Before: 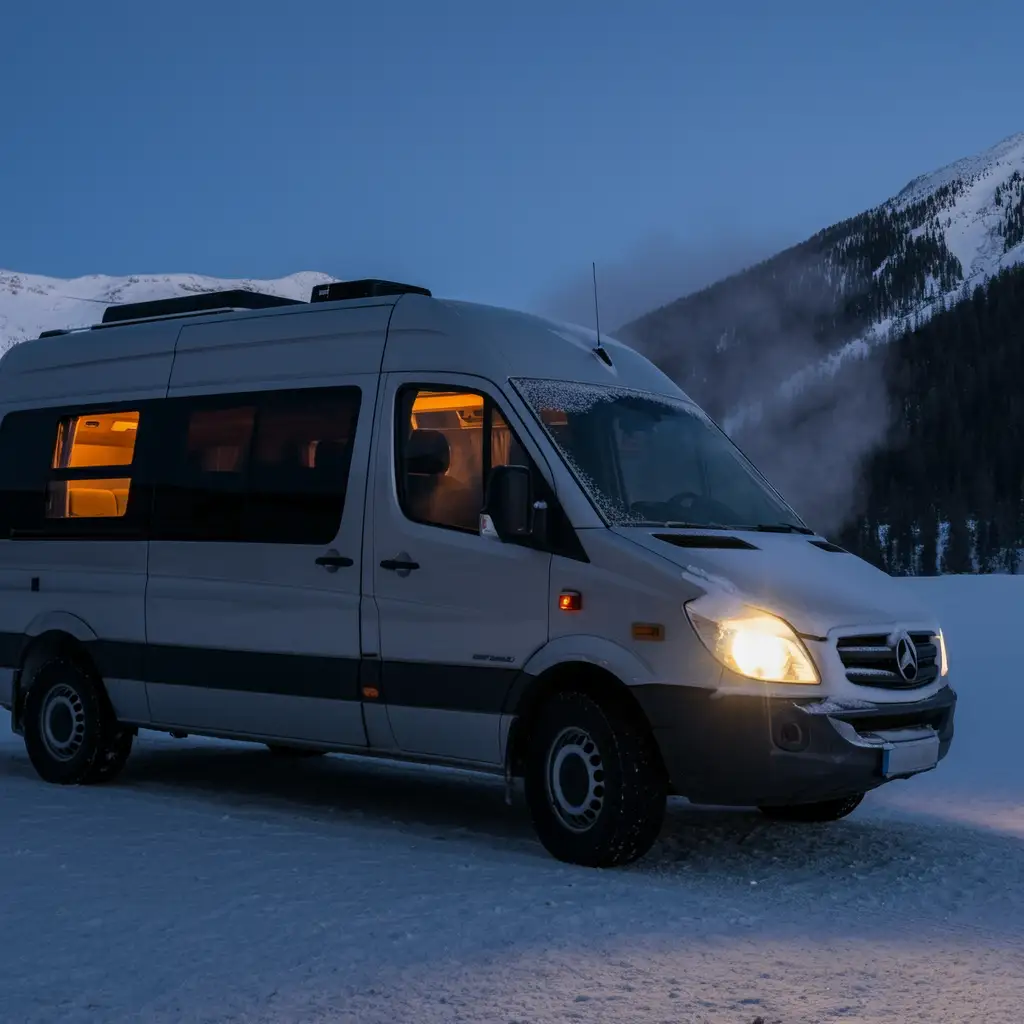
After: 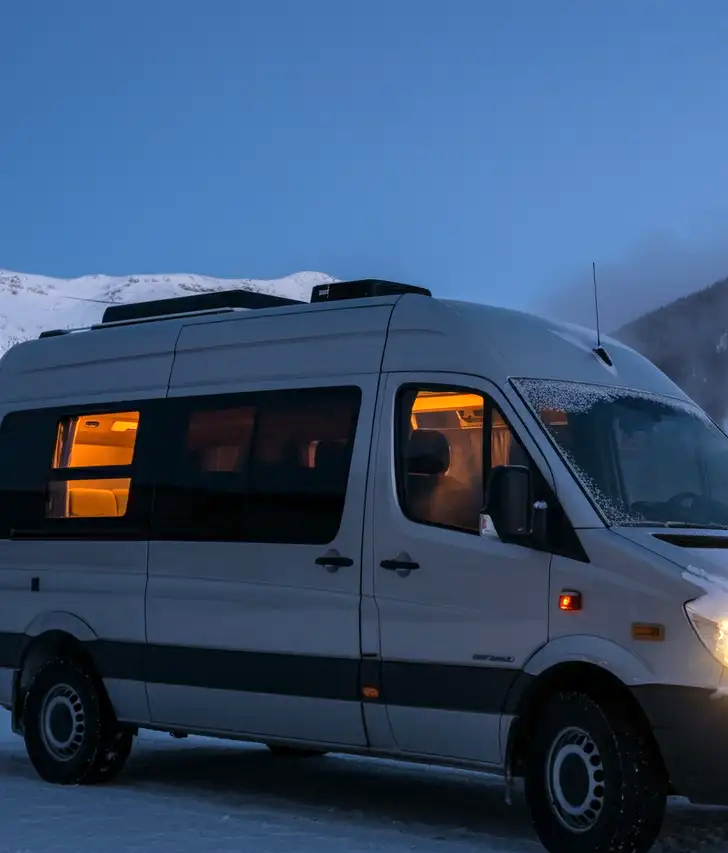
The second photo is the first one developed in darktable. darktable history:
exposure: exposure 0.515 EV, compensate highlight preservation false
crop: right 28.885%, bottom 16.626%
